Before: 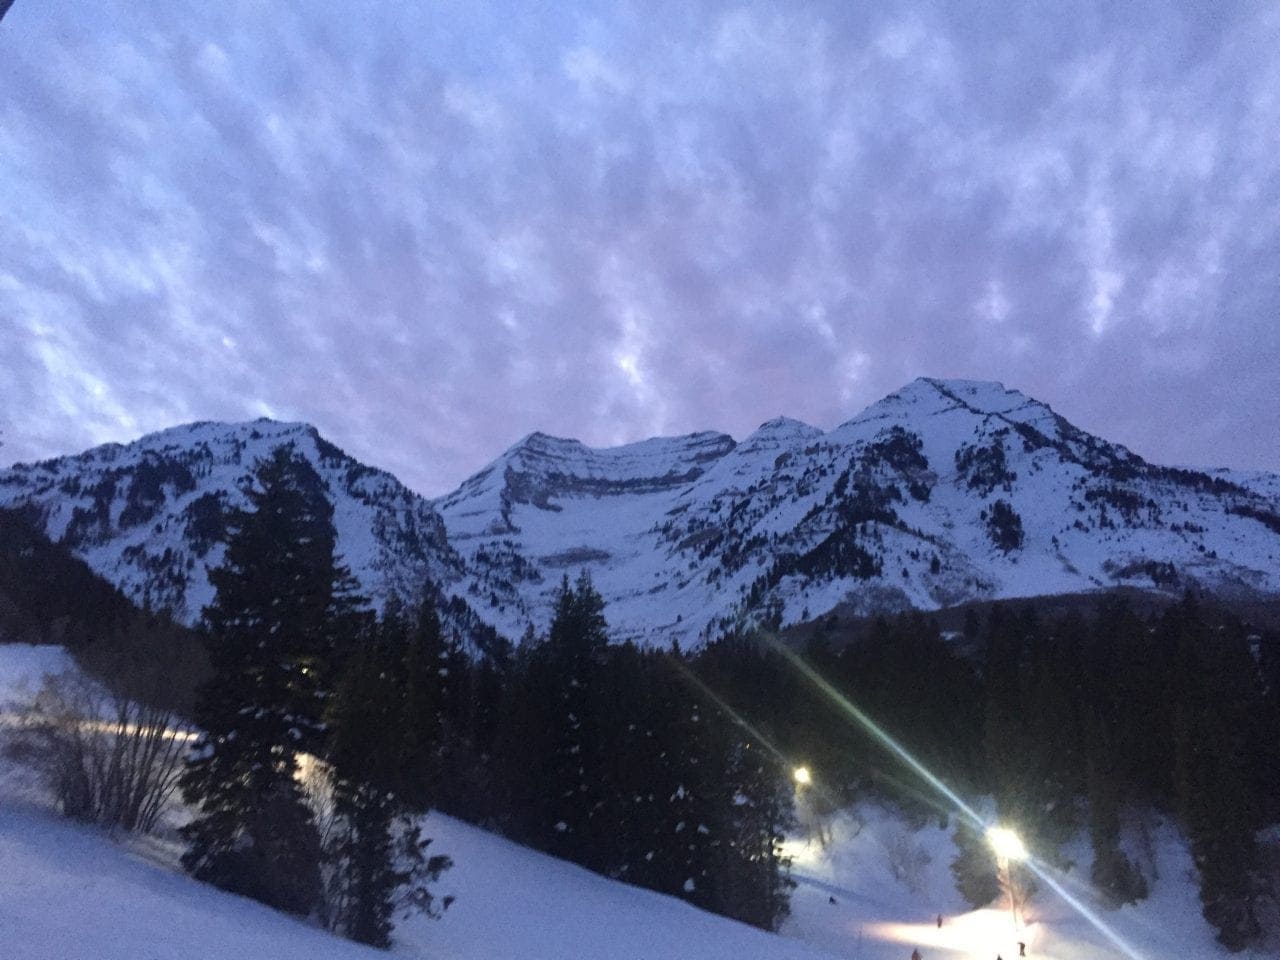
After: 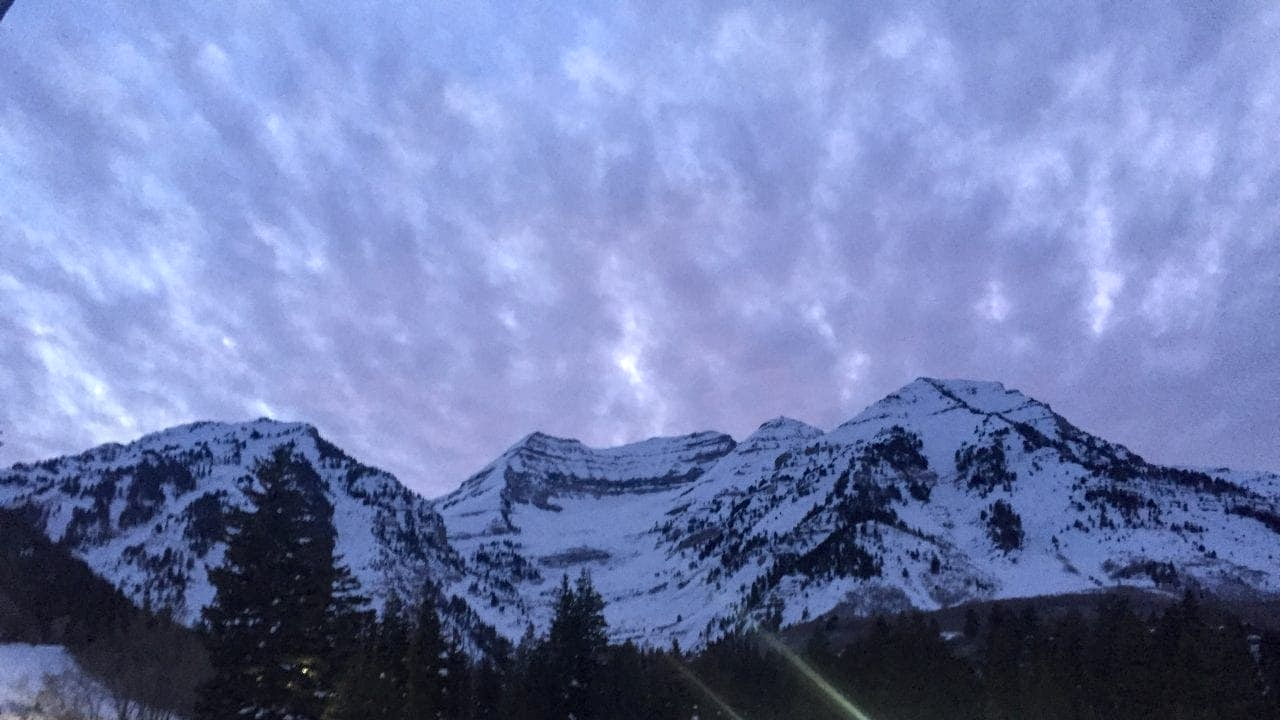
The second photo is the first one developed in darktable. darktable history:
crop: bottom 24.984%
local contrast: detail 130%
